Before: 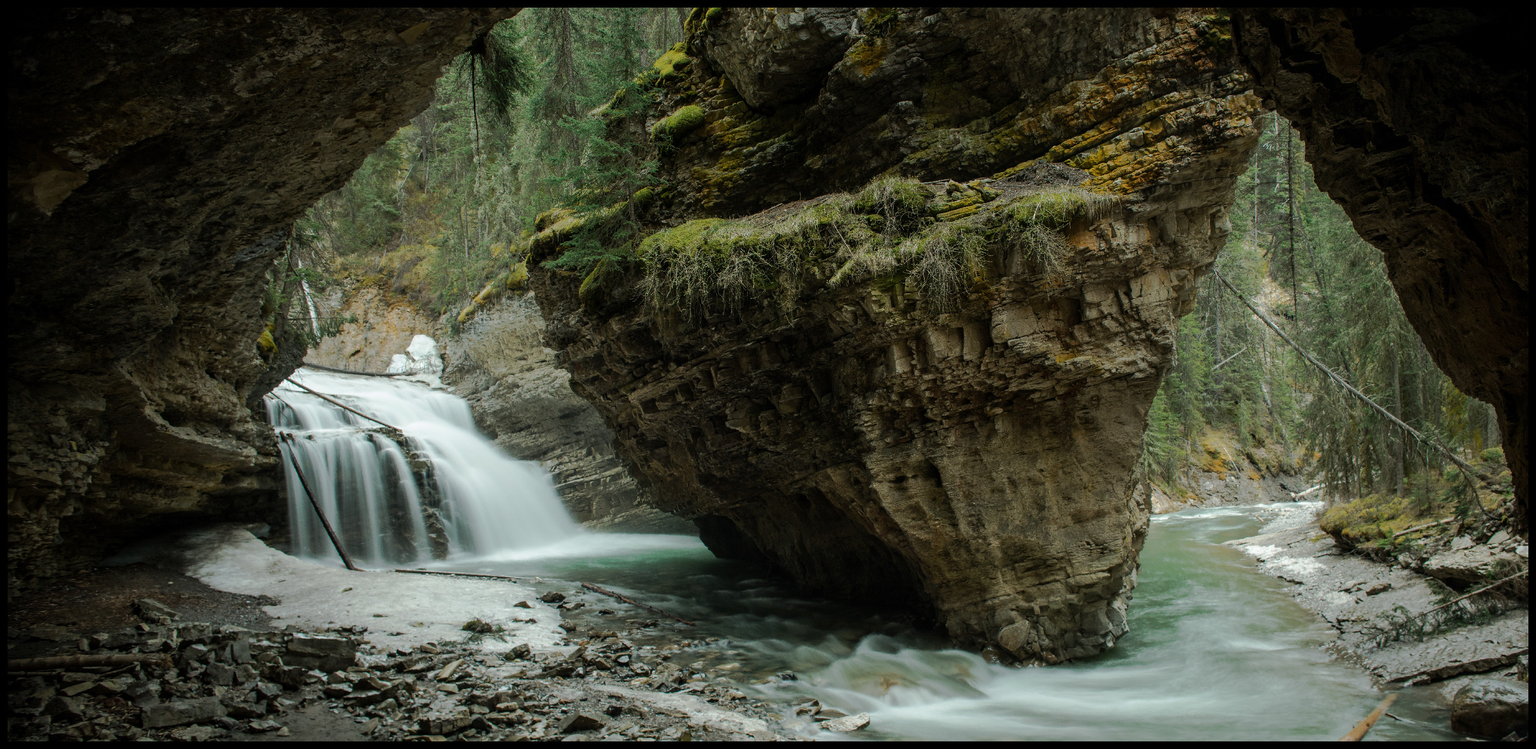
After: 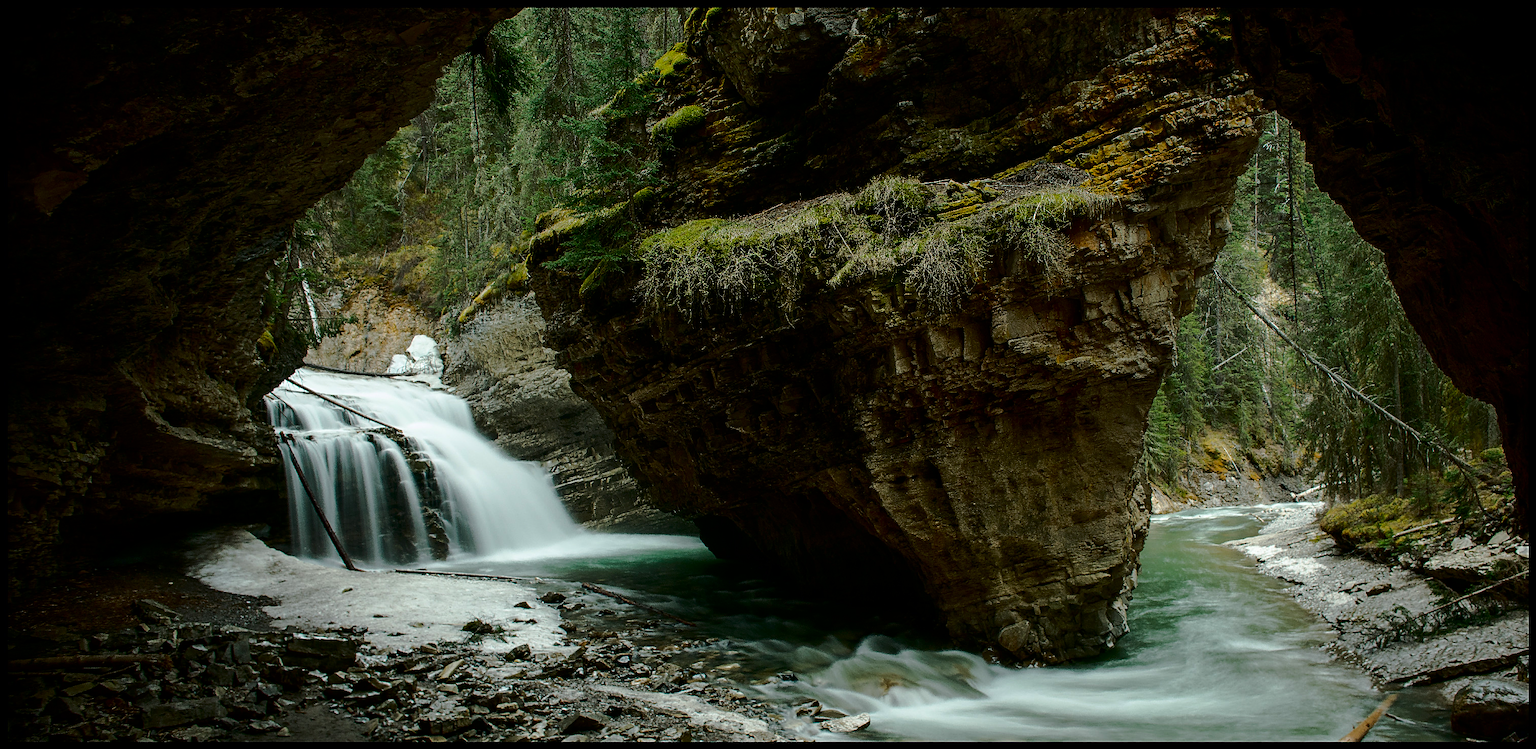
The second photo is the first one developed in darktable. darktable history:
contrast brightness saturation: contrast 0.218, brightness -0.184, saturation 0.232
sharpen: on, module defaults
